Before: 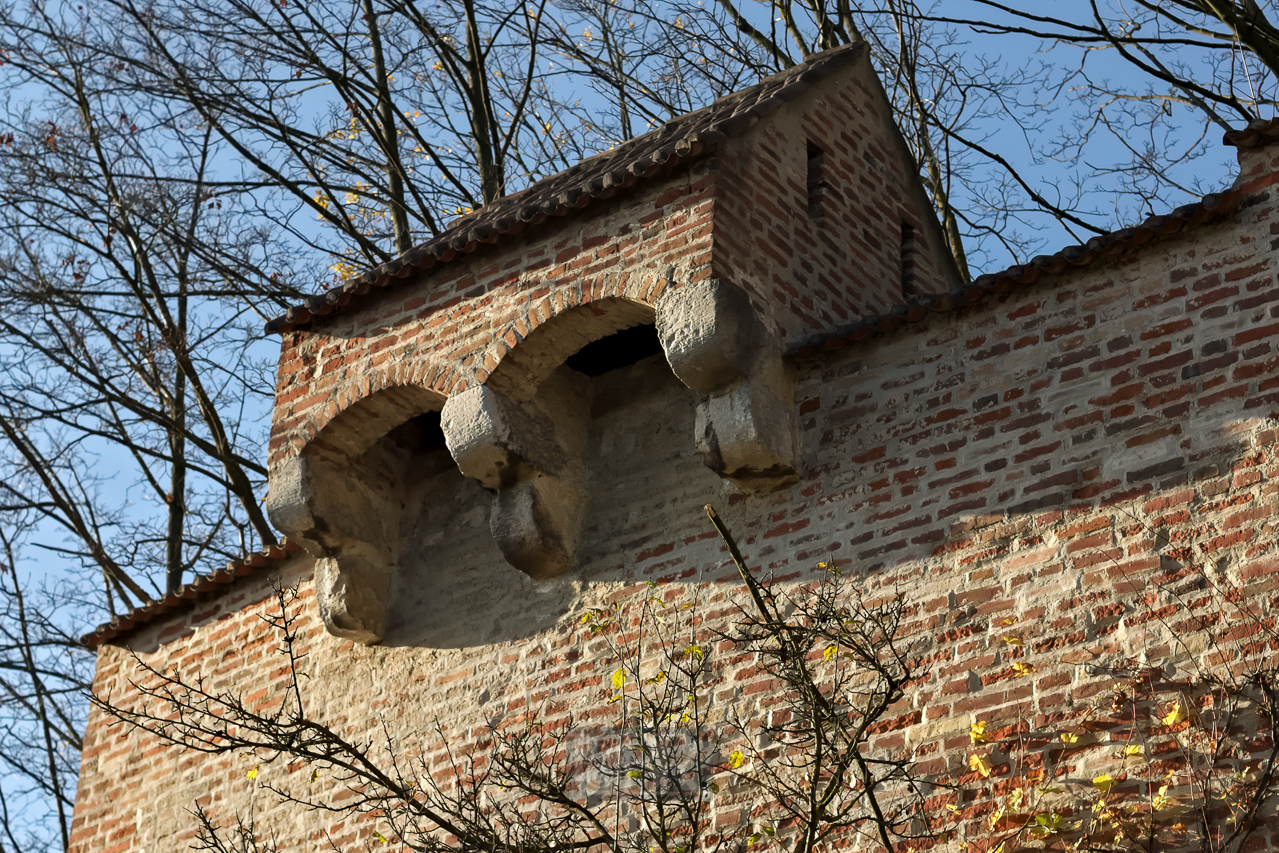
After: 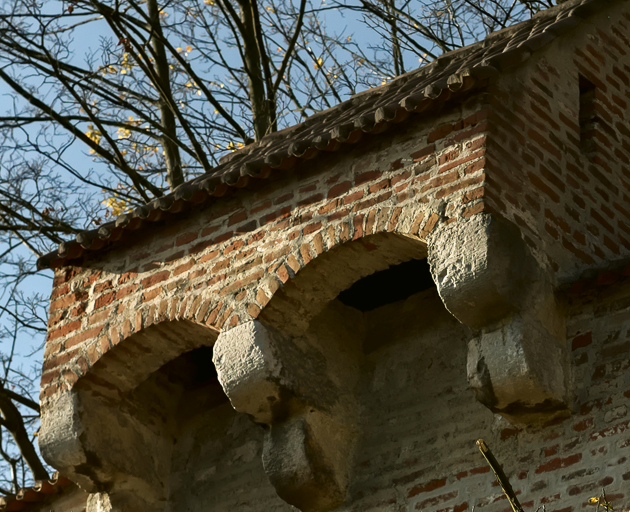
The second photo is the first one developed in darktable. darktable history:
crop: left 17.835%, top 7.675%, right 32.881%, bottom 32.213%
color balance: mode lift, gamma, gain (sRGB), lift [1.04, 1, 1, 0.97], gamma [1.01, 1, 1, 0.97], gain [0.96, 1, 1, 0.97]
shadows and highlights: shadows -62.32, white point adjustment -5.22, highlights 61.59
